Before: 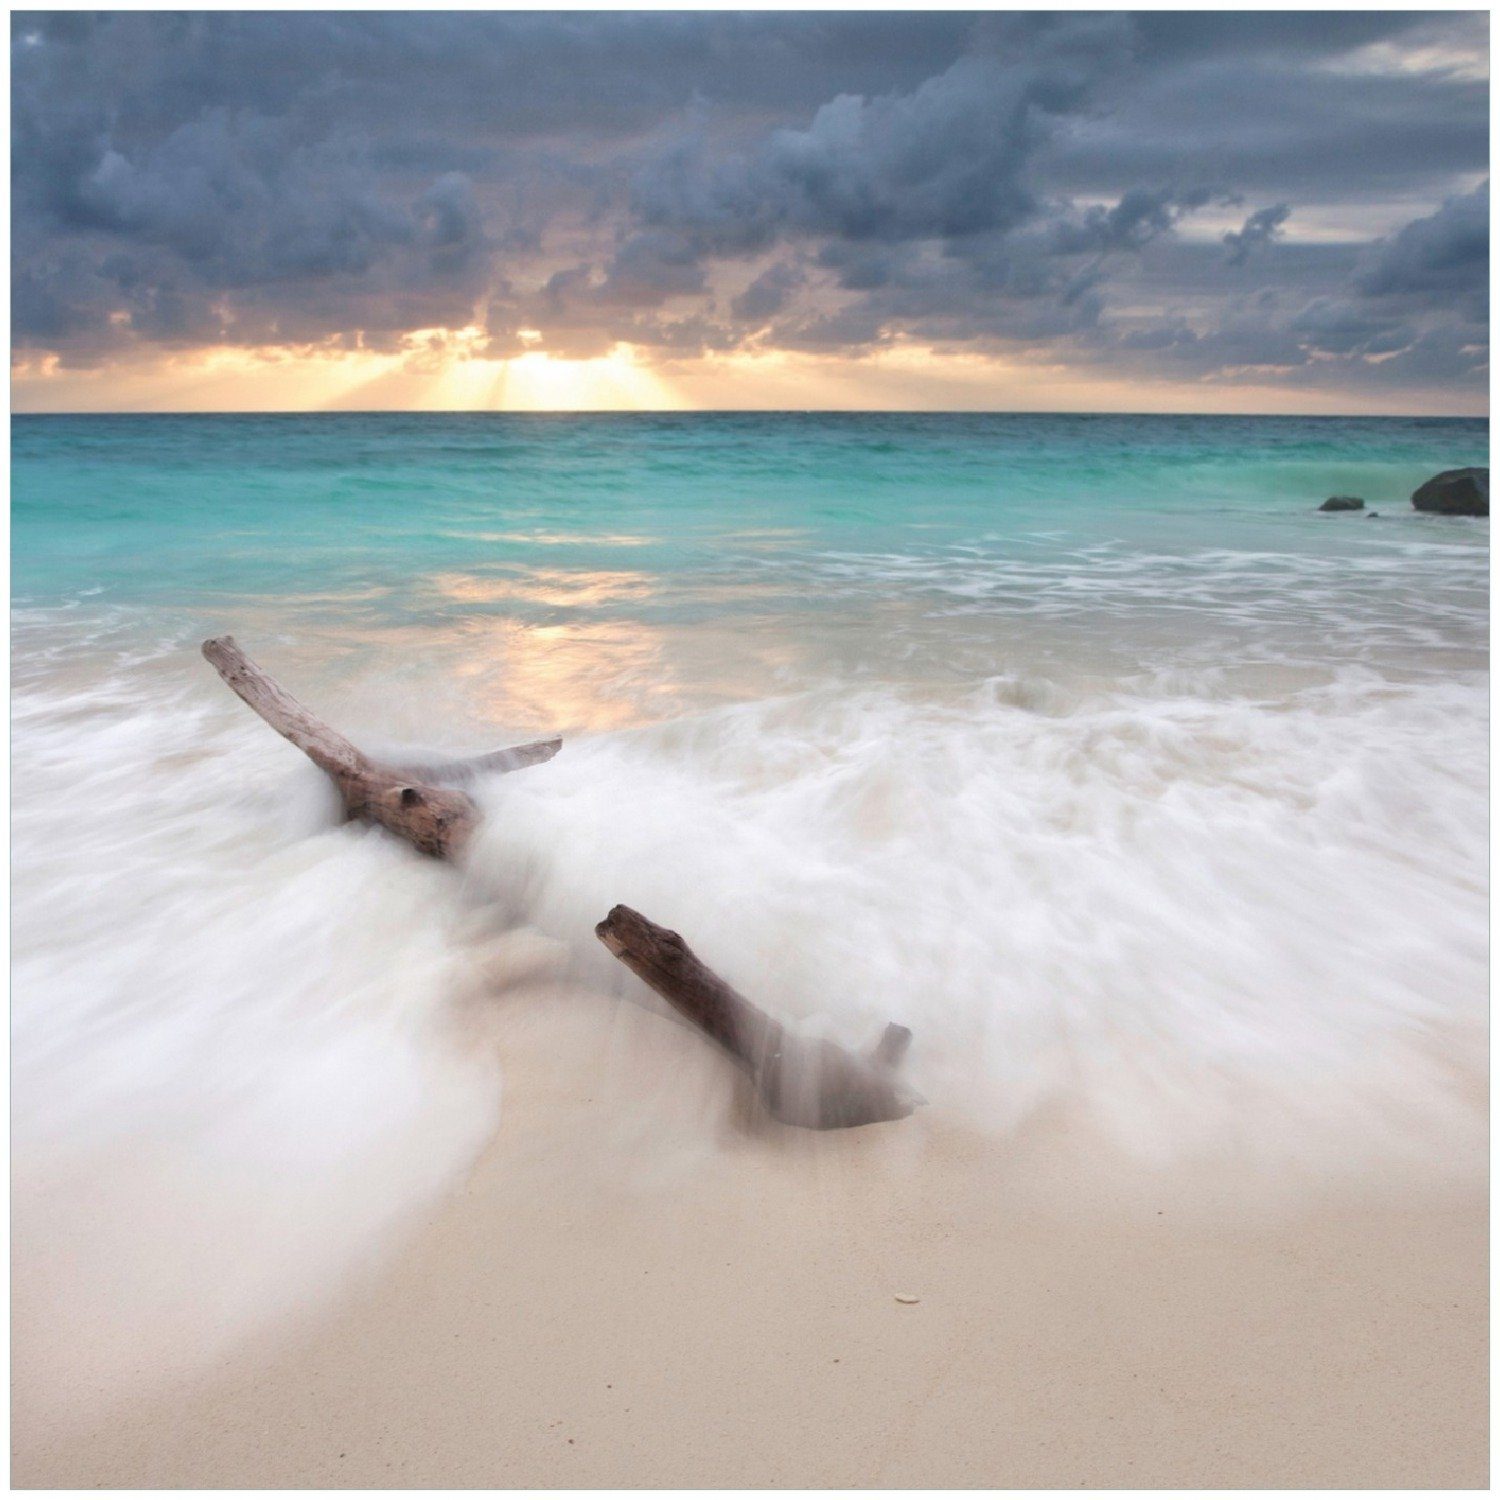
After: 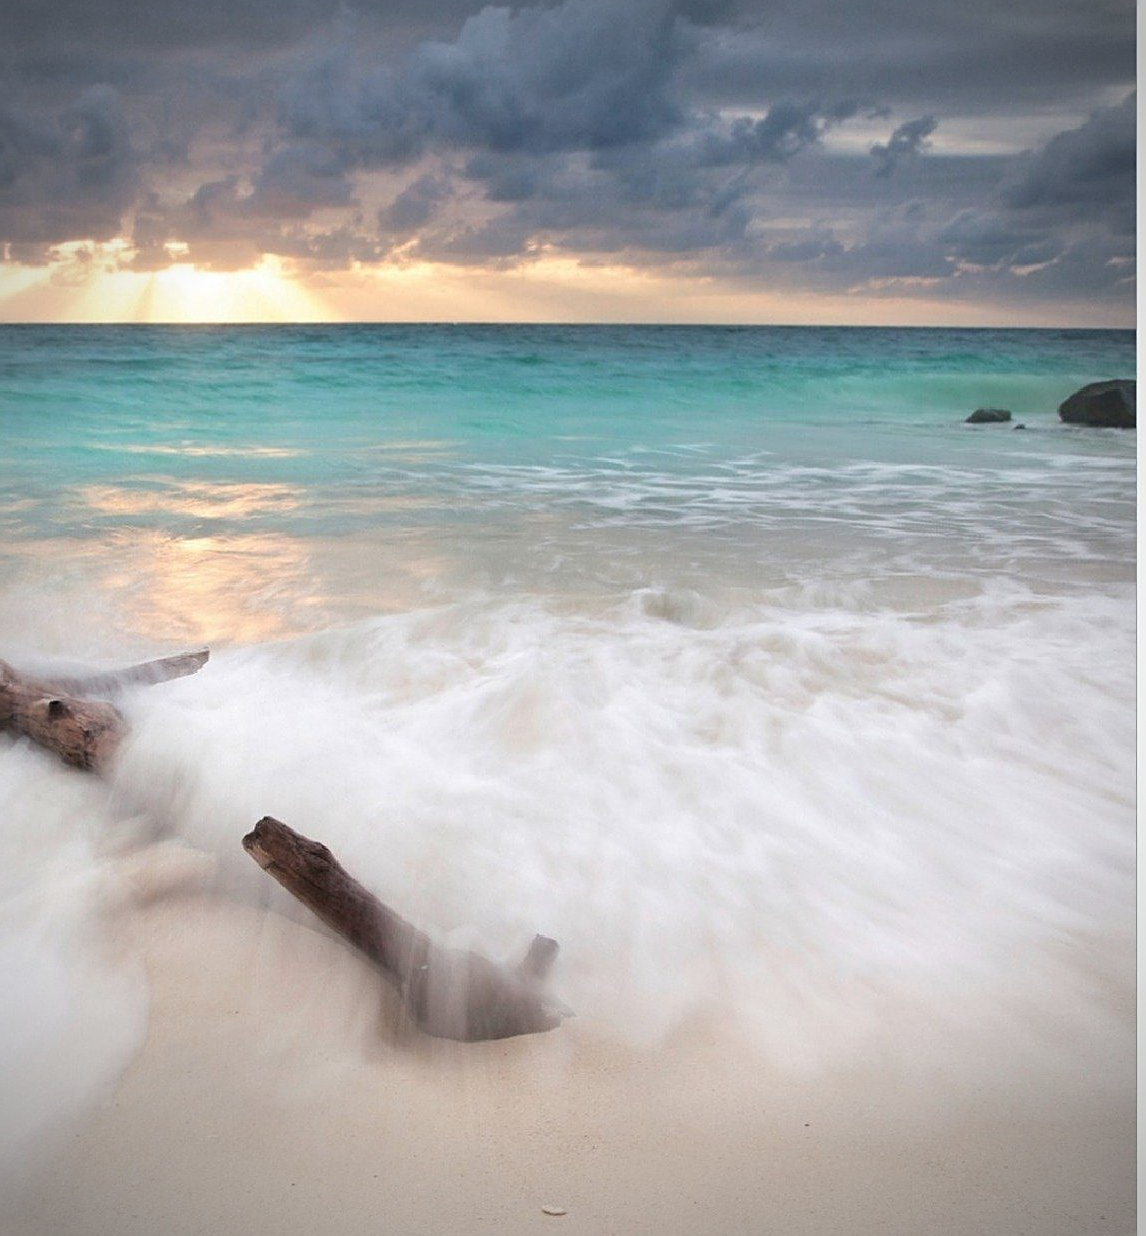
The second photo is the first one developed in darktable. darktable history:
vignetting: on, module defaults
crop: left 23.551%, top 5.898%, bottom 11.667%
tone equalizer: on, module defaults
sharpen: on, module defaults
